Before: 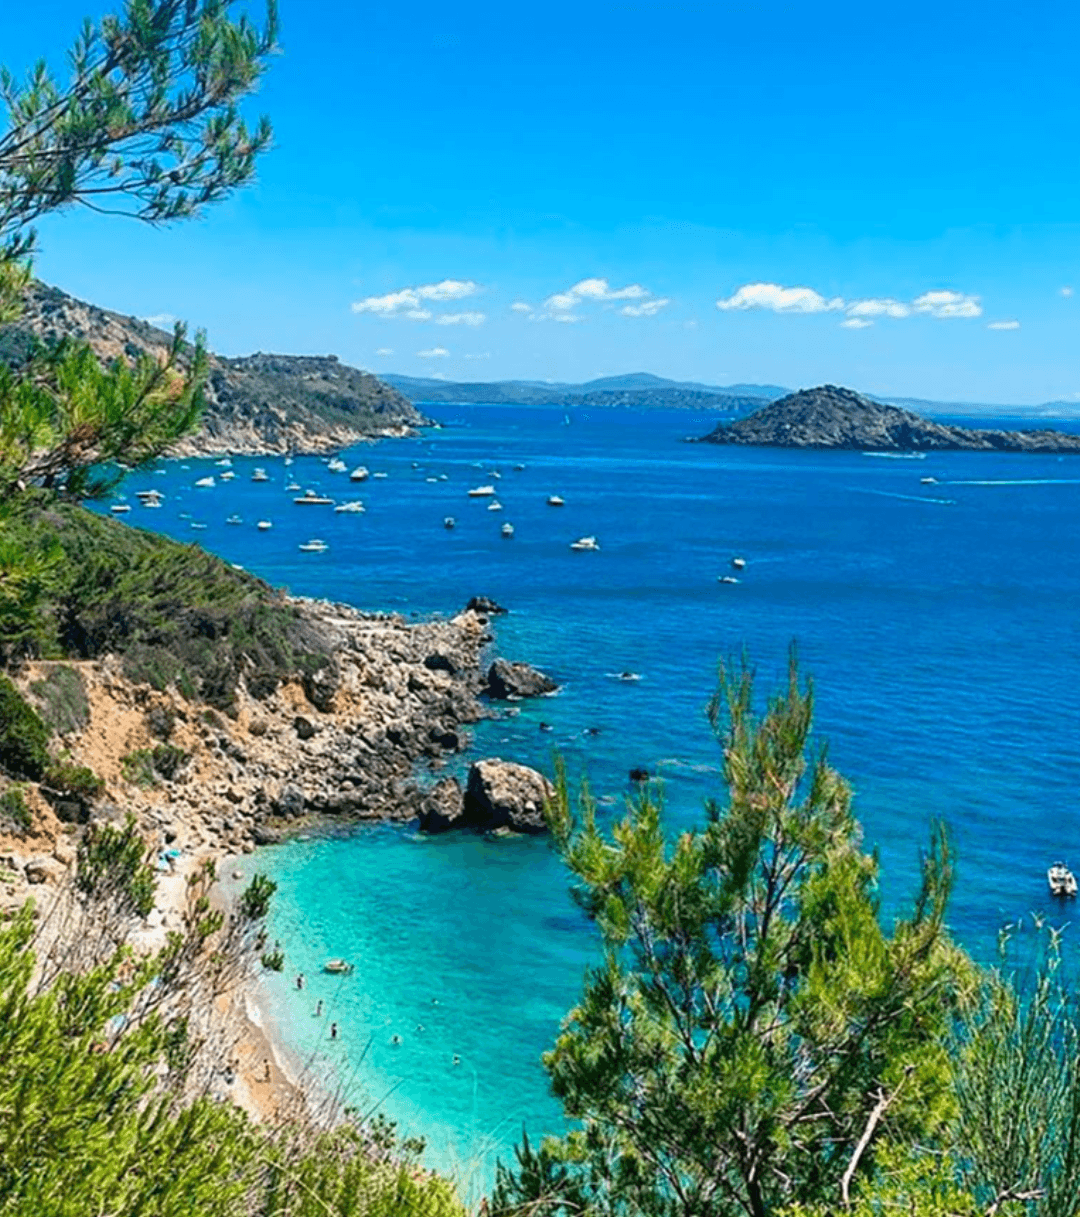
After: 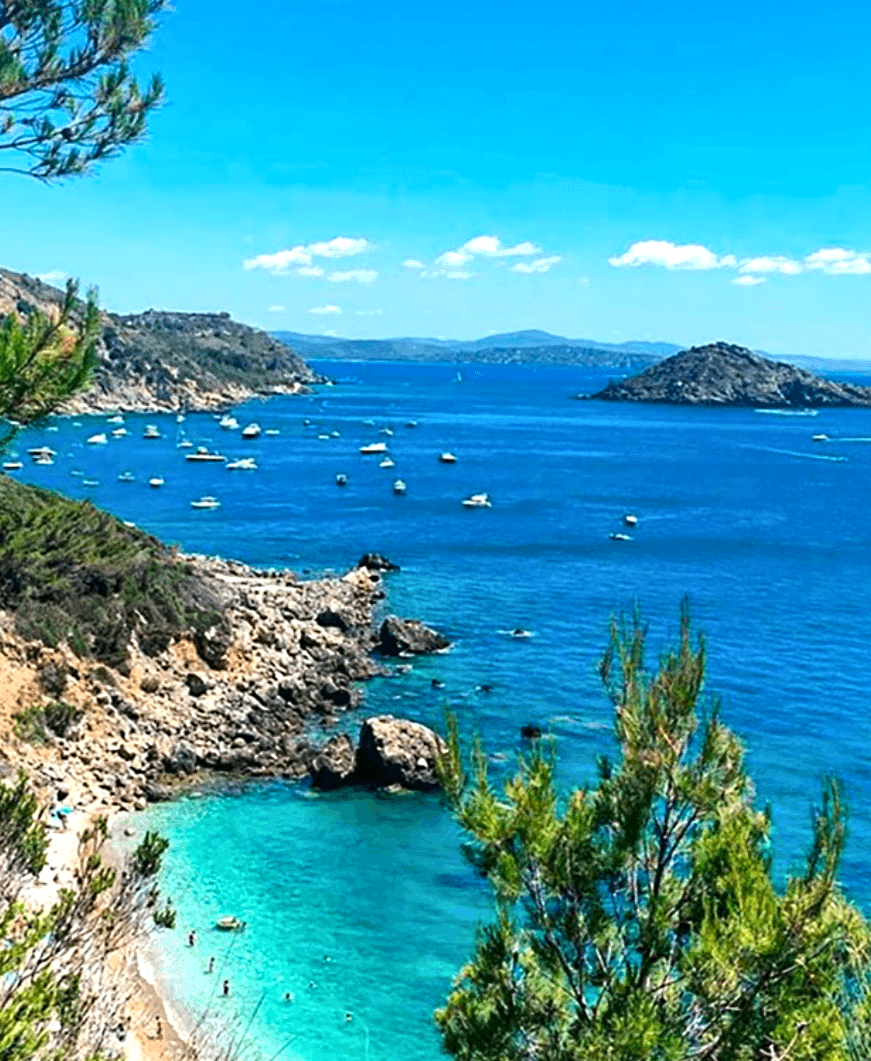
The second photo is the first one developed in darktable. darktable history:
sharpen: radius 5.355, amount 0.314, threshold 26.542
tone equalizer: -8 EV -0.399 EV, -7 EV -0.405 EV, -6 EV -0.373 EV, -5 EV -0.237 EV, -3 EV 0.211 EV, -2 EV 0.352 EV, -1 EV 0.415 EV, +0 EV 0.442 EV, edges refinement/feathering 500, mask exposure compensation -1.57 EV, preserve details no
local contrast: mode bilateral grid, contrast 19, coarseness 51, detail 119%, midtone range 0.2
crop: left 10.02%, top 3.6%, right 9.277%, bottom 9.206%
